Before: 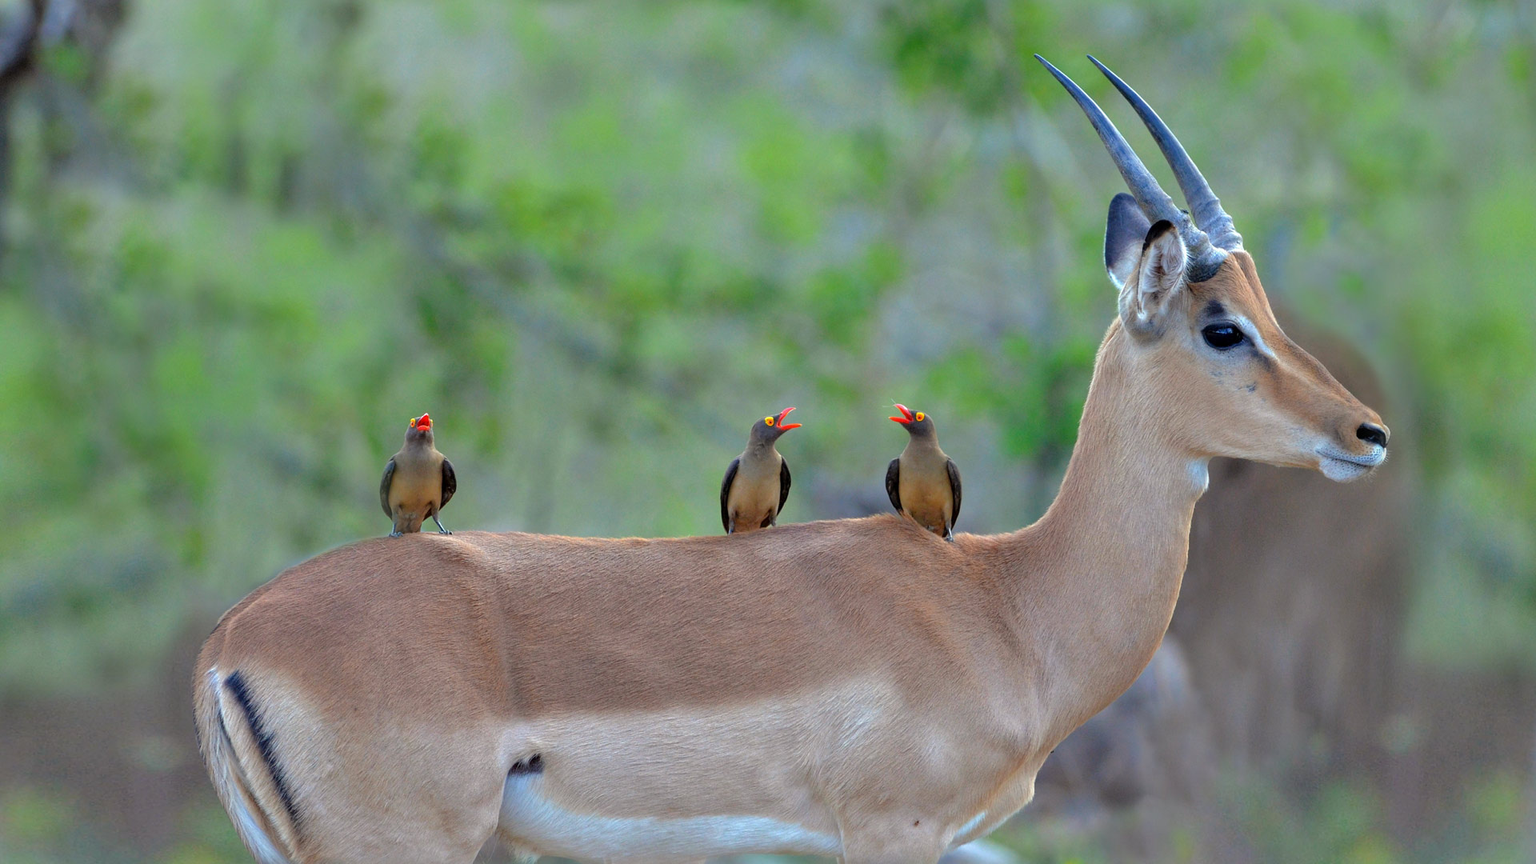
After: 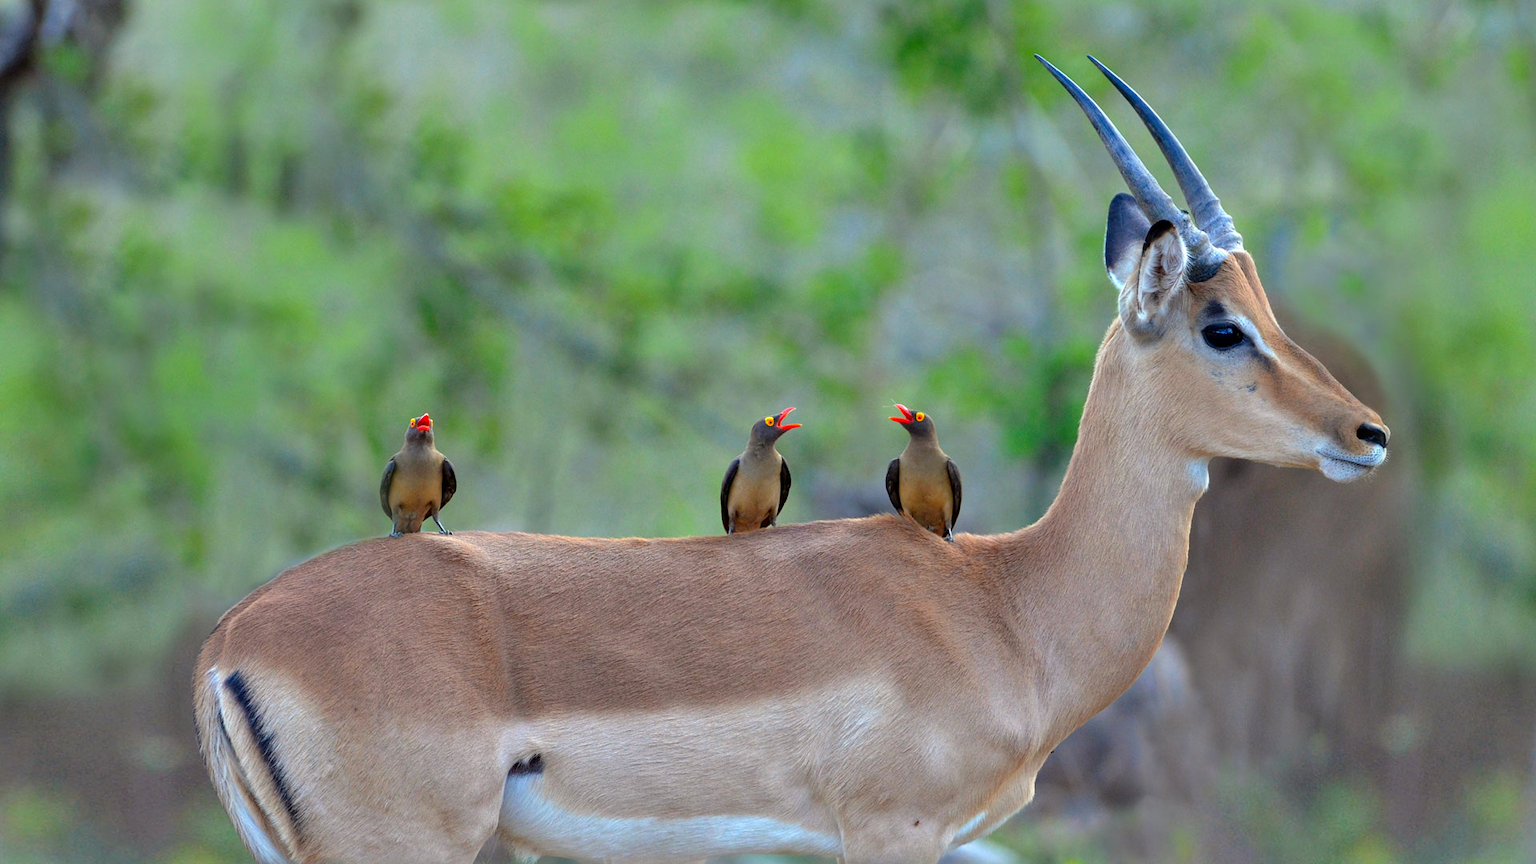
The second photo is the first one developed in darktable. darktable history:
contrast brightness saturation: contrast 0.146, brightness -0.006, saturation 0.096
